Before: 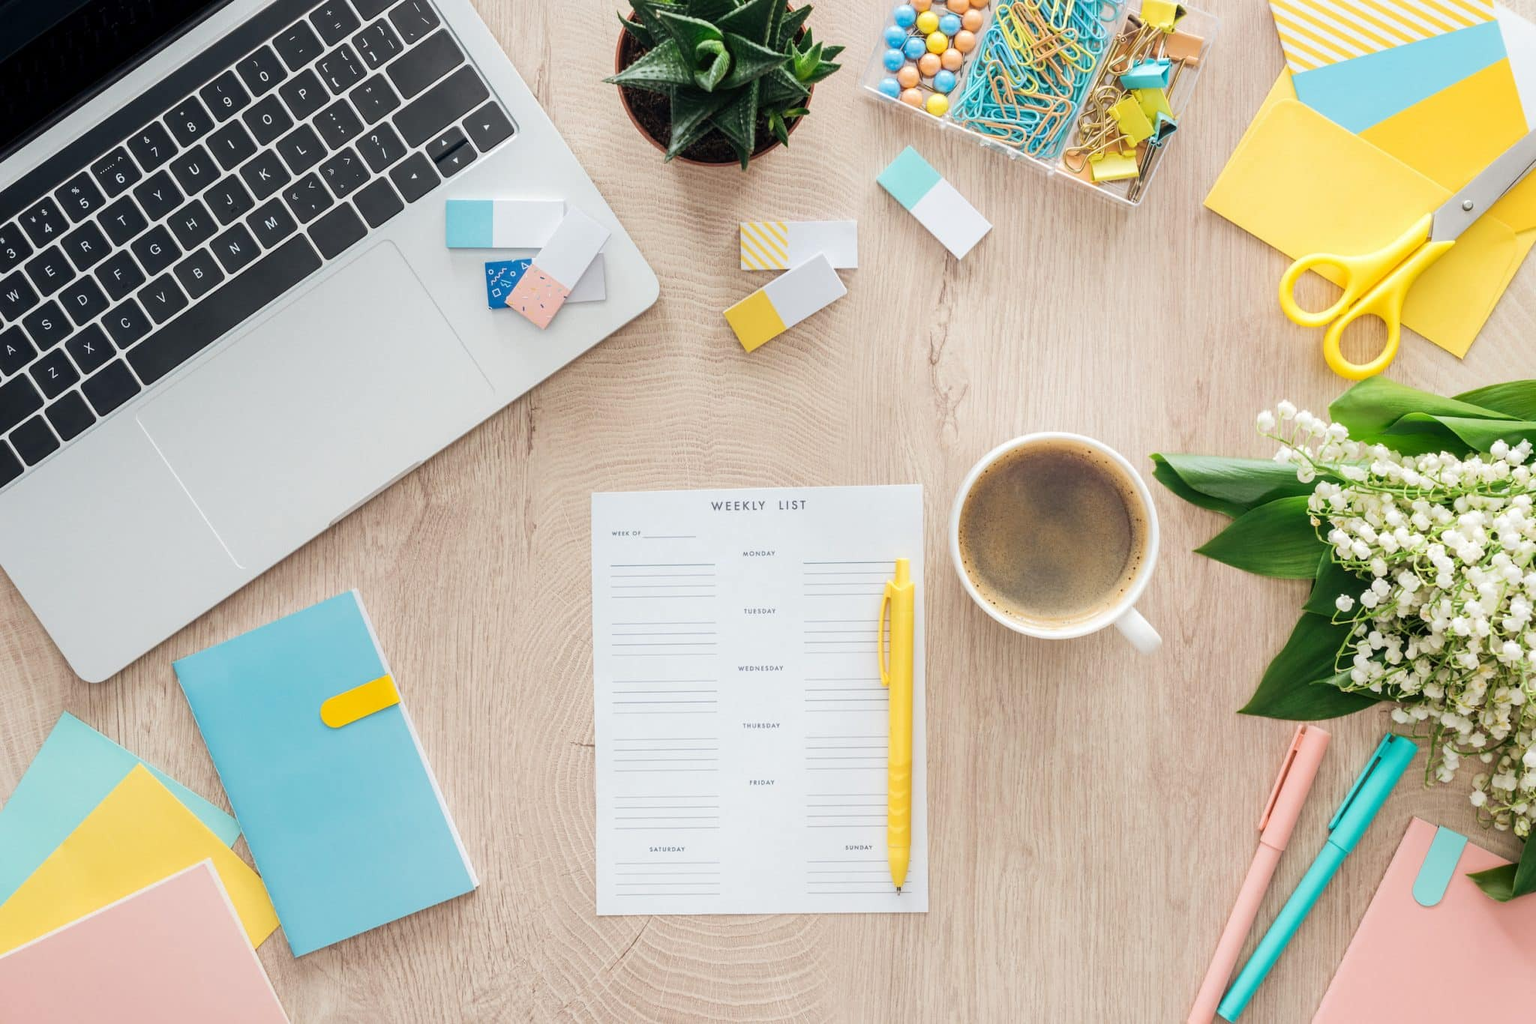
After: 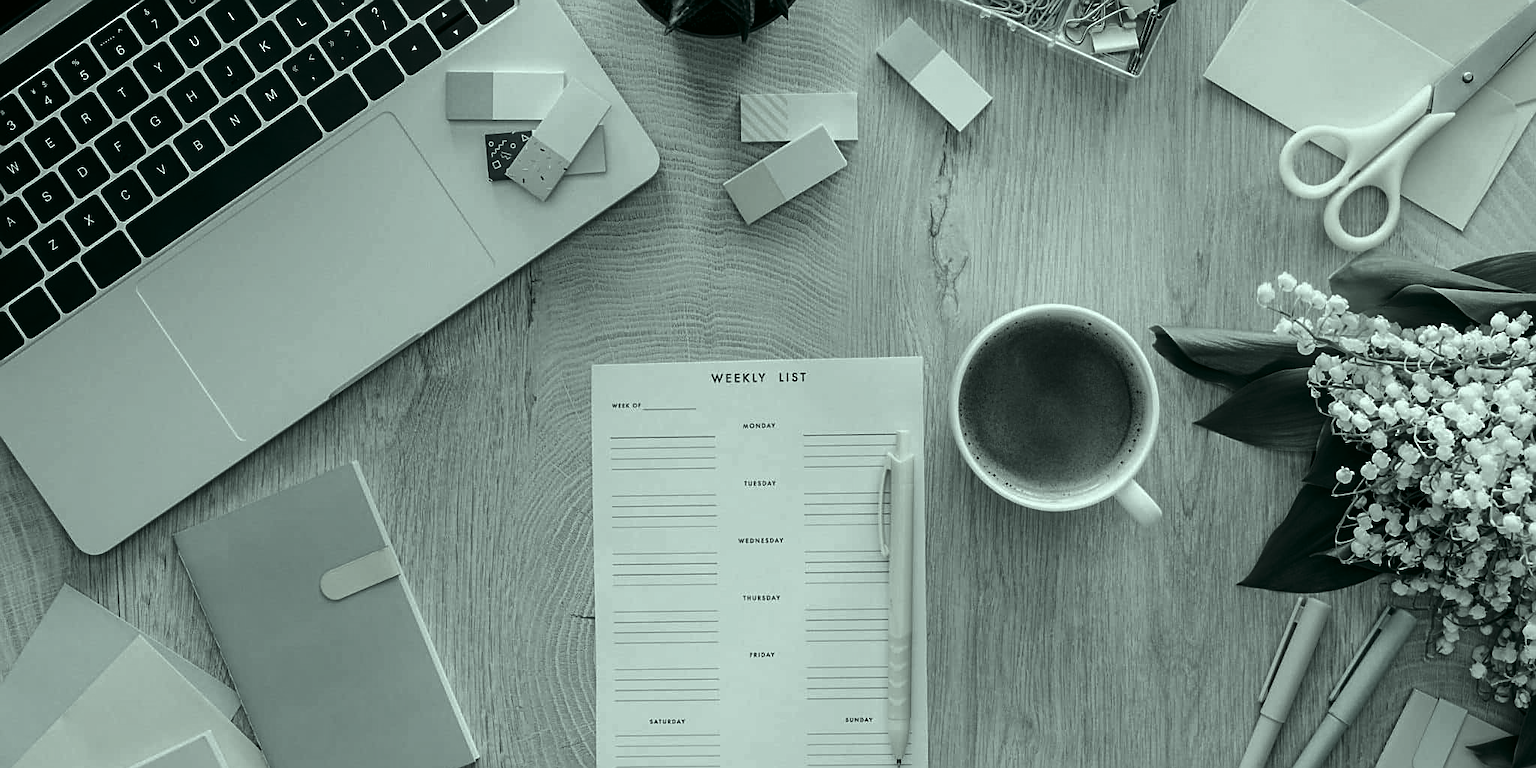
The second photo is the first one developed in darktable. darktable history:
sharpen: on, module defaults
crop and rotate: top 12.534%, bottom 12.38%
color correction: highlights a* -7.53, highlights b* 1.4, shadows a* -3.8, saturation 1.41
contrast brightness saturation: contrast -0.025, brightness -0.589, saturation -0.984
